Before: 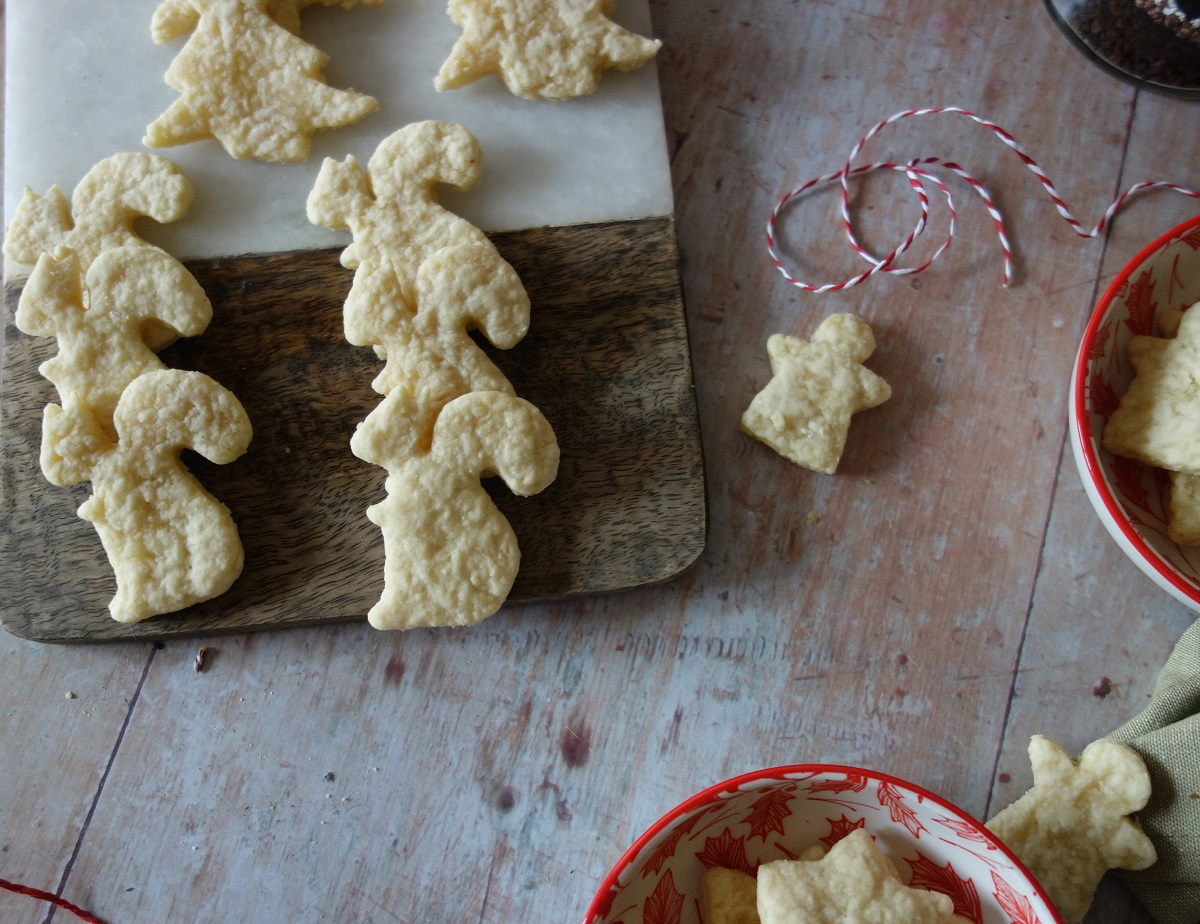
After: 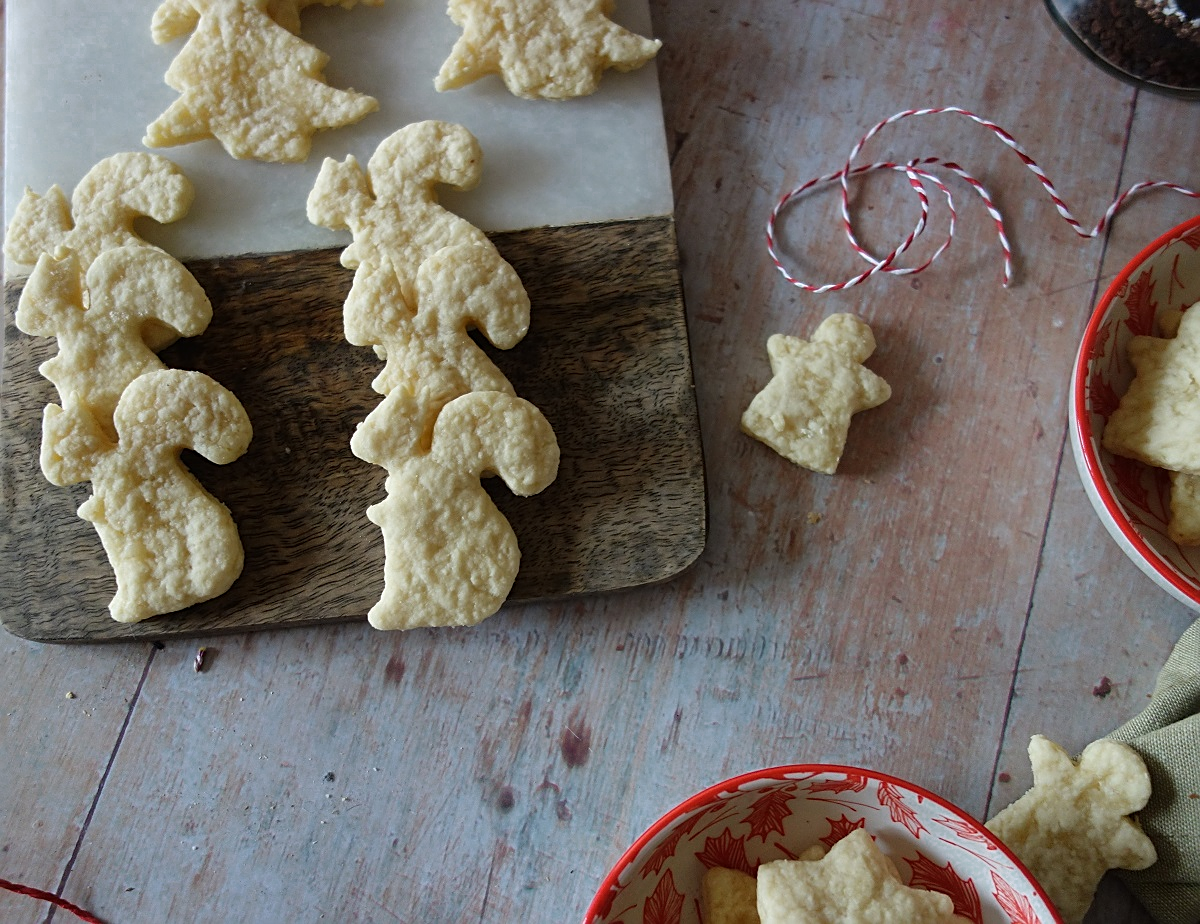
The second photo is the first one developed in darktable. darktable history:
tone equalizer: on, module defaults
sharpen: on, module defaults
color zones: curves: ch0 [(0.25, 0.5) (0.636, 0.25) (0.75, 0.5)]
